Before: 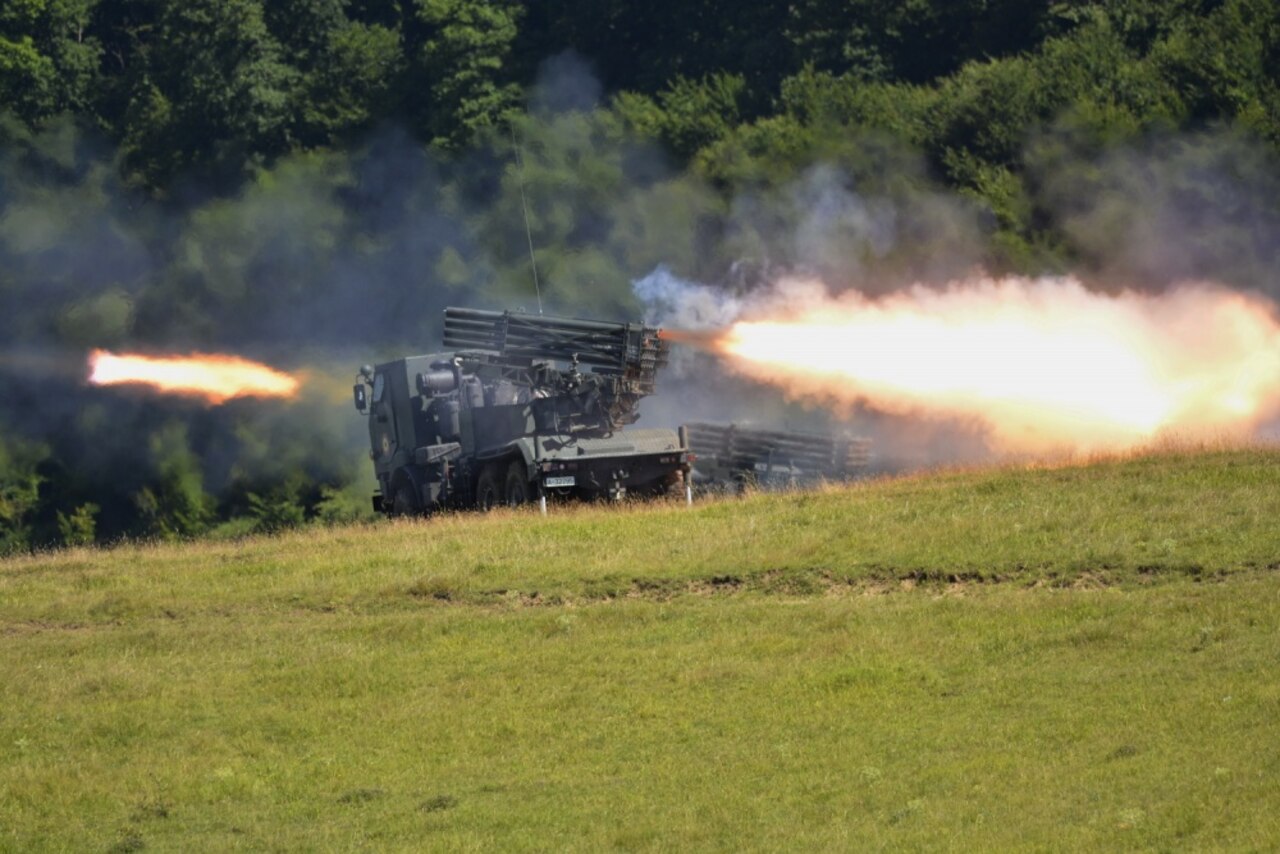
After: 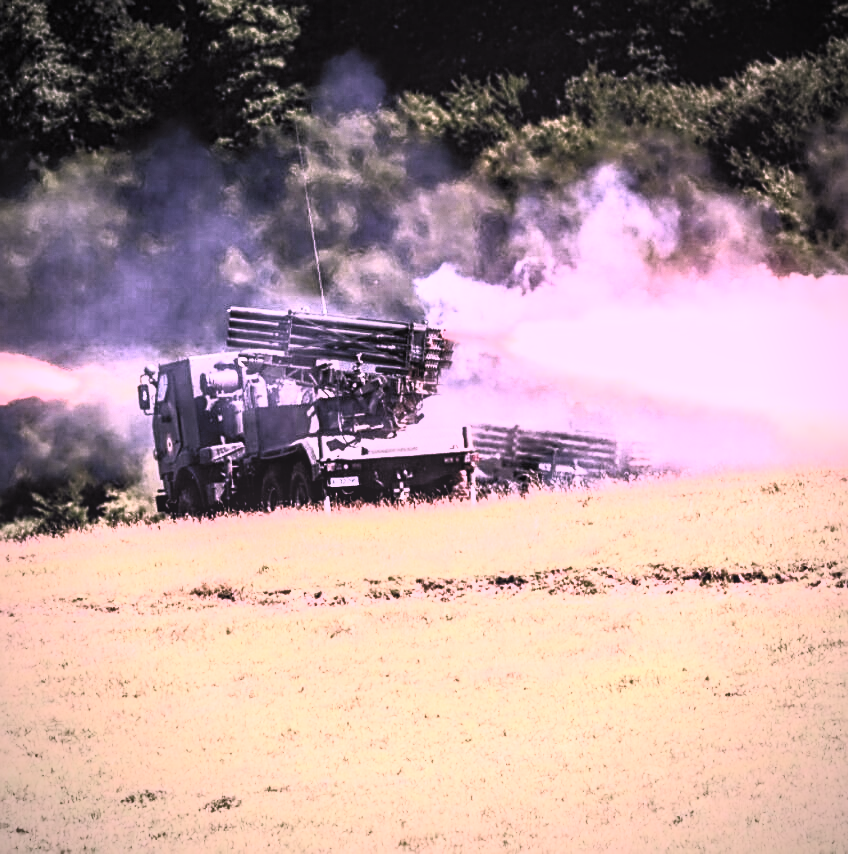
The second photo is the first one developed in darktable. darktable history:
sharpen: on, module defaults
vignetting: fall-off radius 68.9%, brightness -0.575, automatic ratio true
filmic rgb: black relative exposure -5.12 EV, white relative exposure 3.97 EV, hardness 2.9, contrast 1.297, highlights saturation mix -30.63%, color science v4 (2020)
local contrast: on, module defaults
color correction: highlights a* 18.93, highlights b* -12.26, saturation 1.64
contrast brightness saturation: contrast 0.998, brightness 0.989, saturation 0.998
tone equalizer: -8 EV -0.386 EV, -7 EV -0.42 EV, -6 EV -0.359 EV, -5 EV -0.239 EV, -3 EV 0.254 EV, -2 EV 0.309 EV, -1 EV 0.395 EV, +0 EV 0.396 EV
crop: left 16.898%, right 16.825%
